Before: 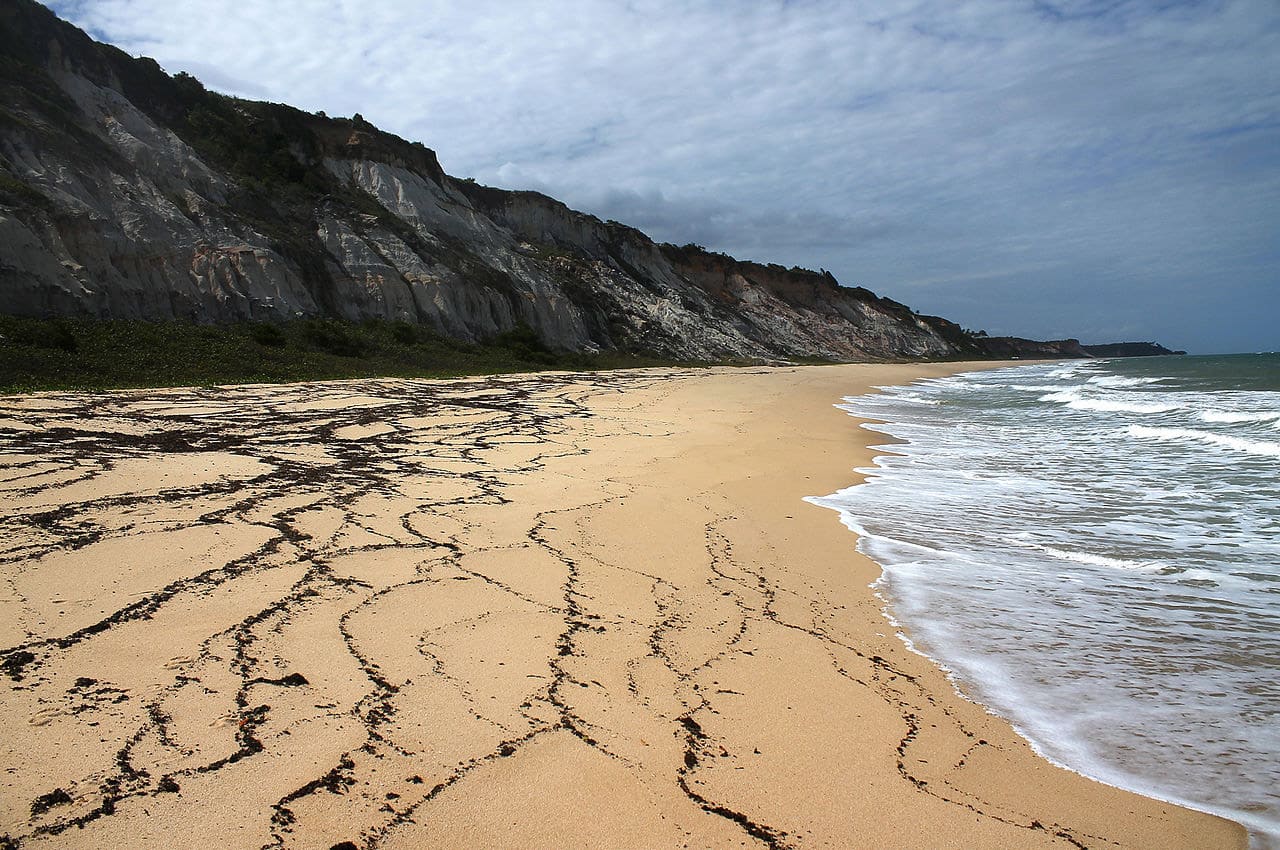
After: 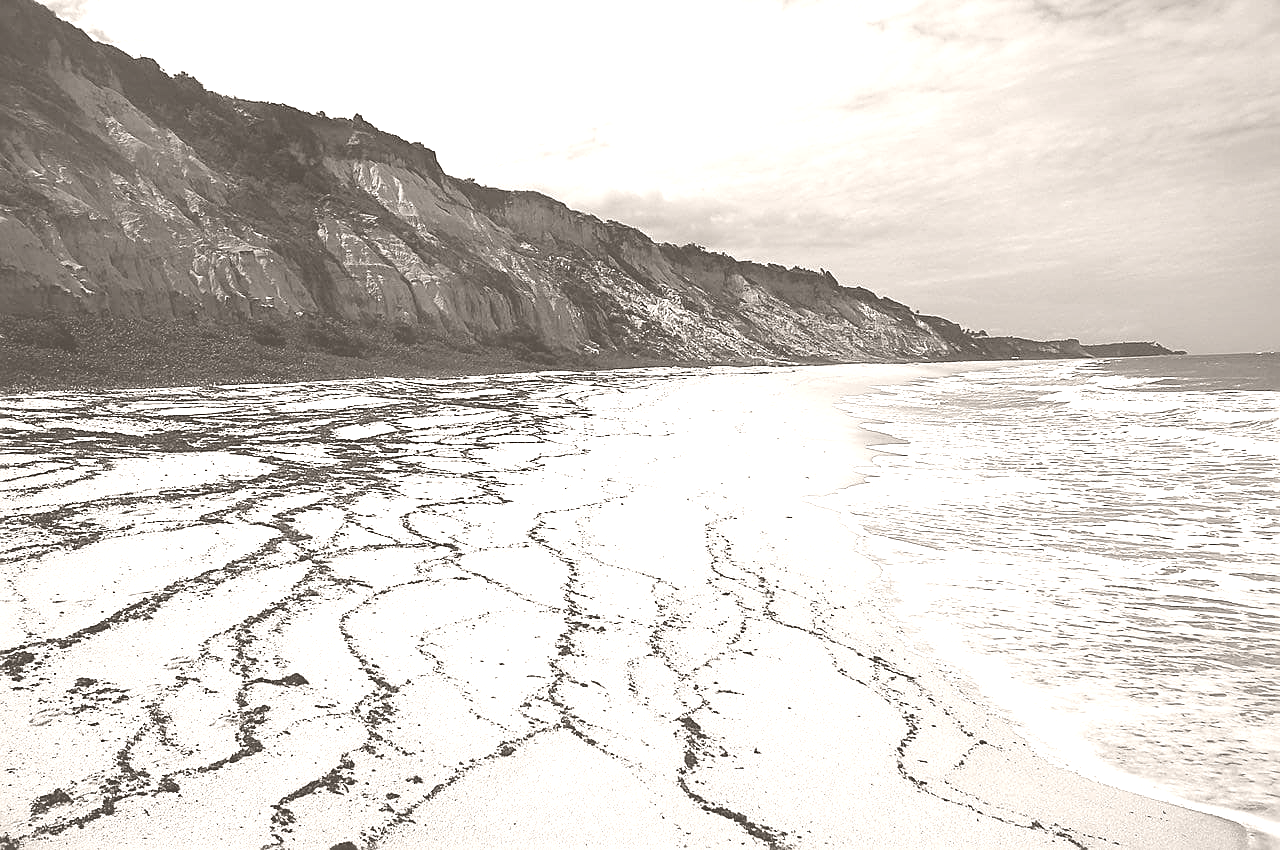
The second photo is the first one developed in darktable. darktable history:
colorize: hue 34.49°, saturation 35.33%, source mix 100%, lightness 55%, version 1
sharpen: on, module defaults
